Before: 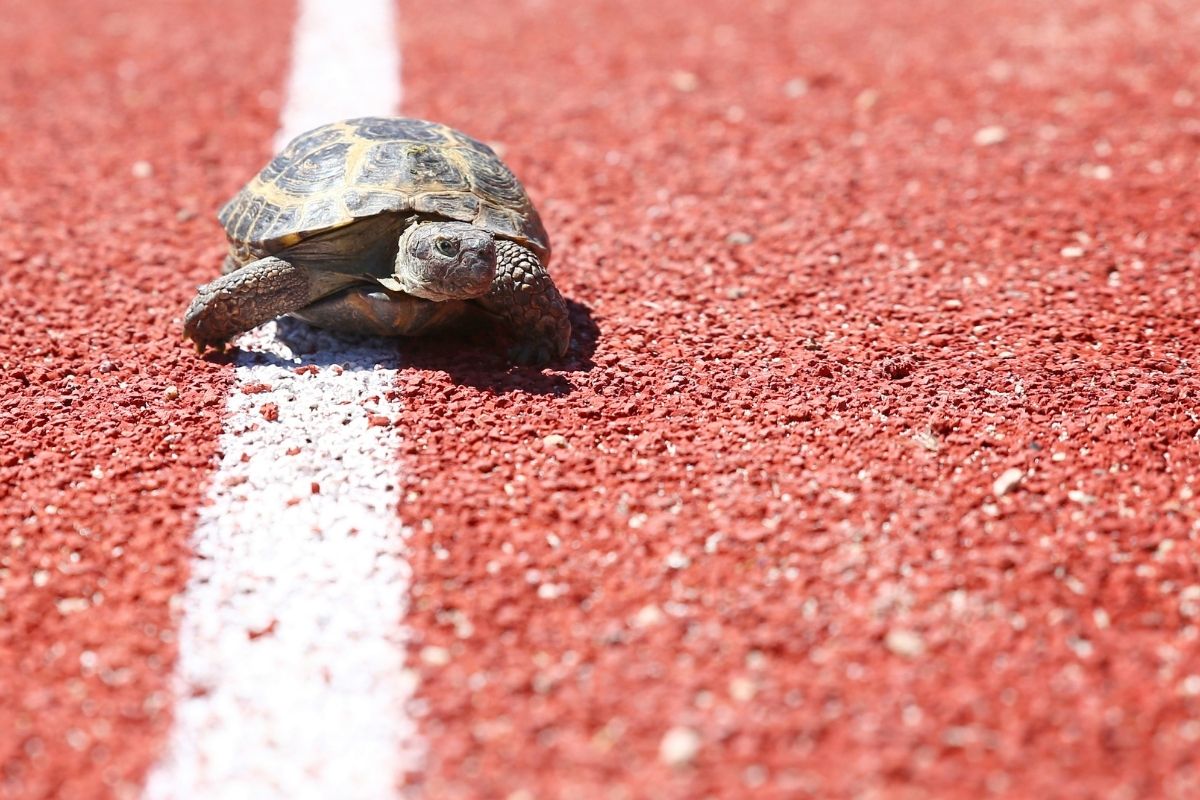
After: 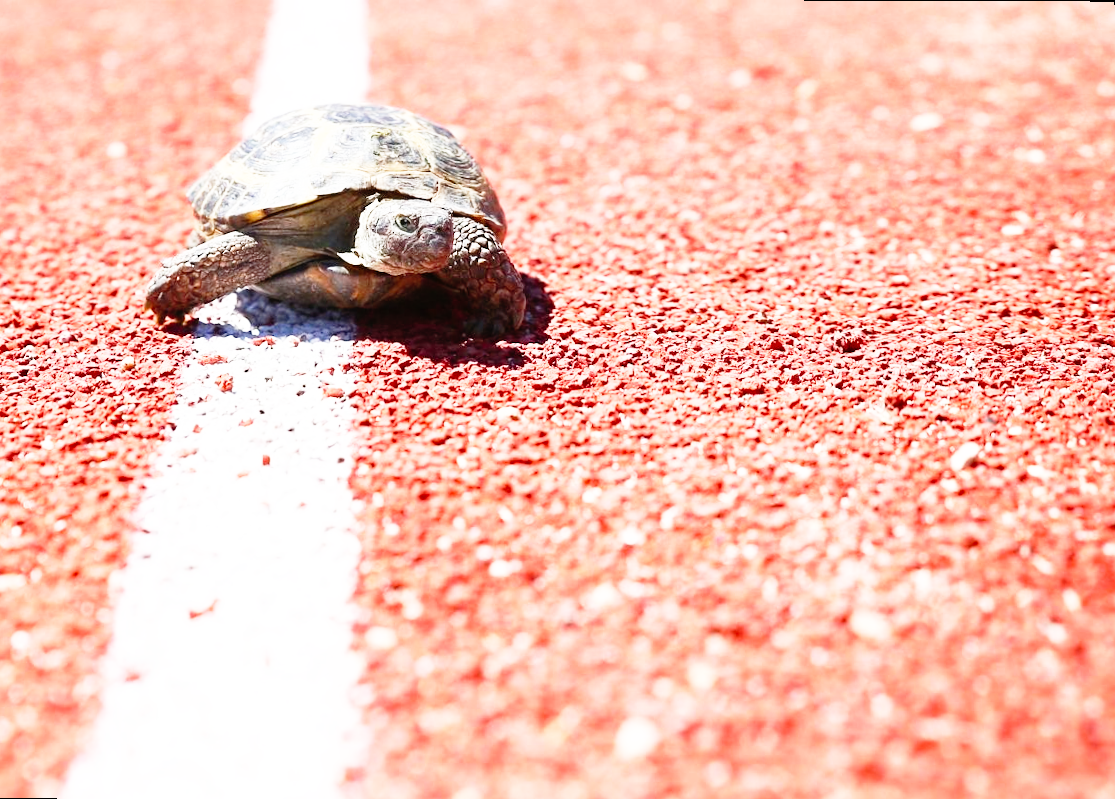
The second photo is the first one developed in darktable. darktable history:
rotate and perspective: rotation 0.215°, lens shift (vertical) -0.139, crop left 0.069, crop right 0.939, crop top 0.002, crop bottom 0.996
base curve: curves: ch0 [(0, 0) (0.012, 0.01) (0.073, 0.168) (0.31, 0.711) (0.645, 0.957) (1, 1)], preserve colors none
